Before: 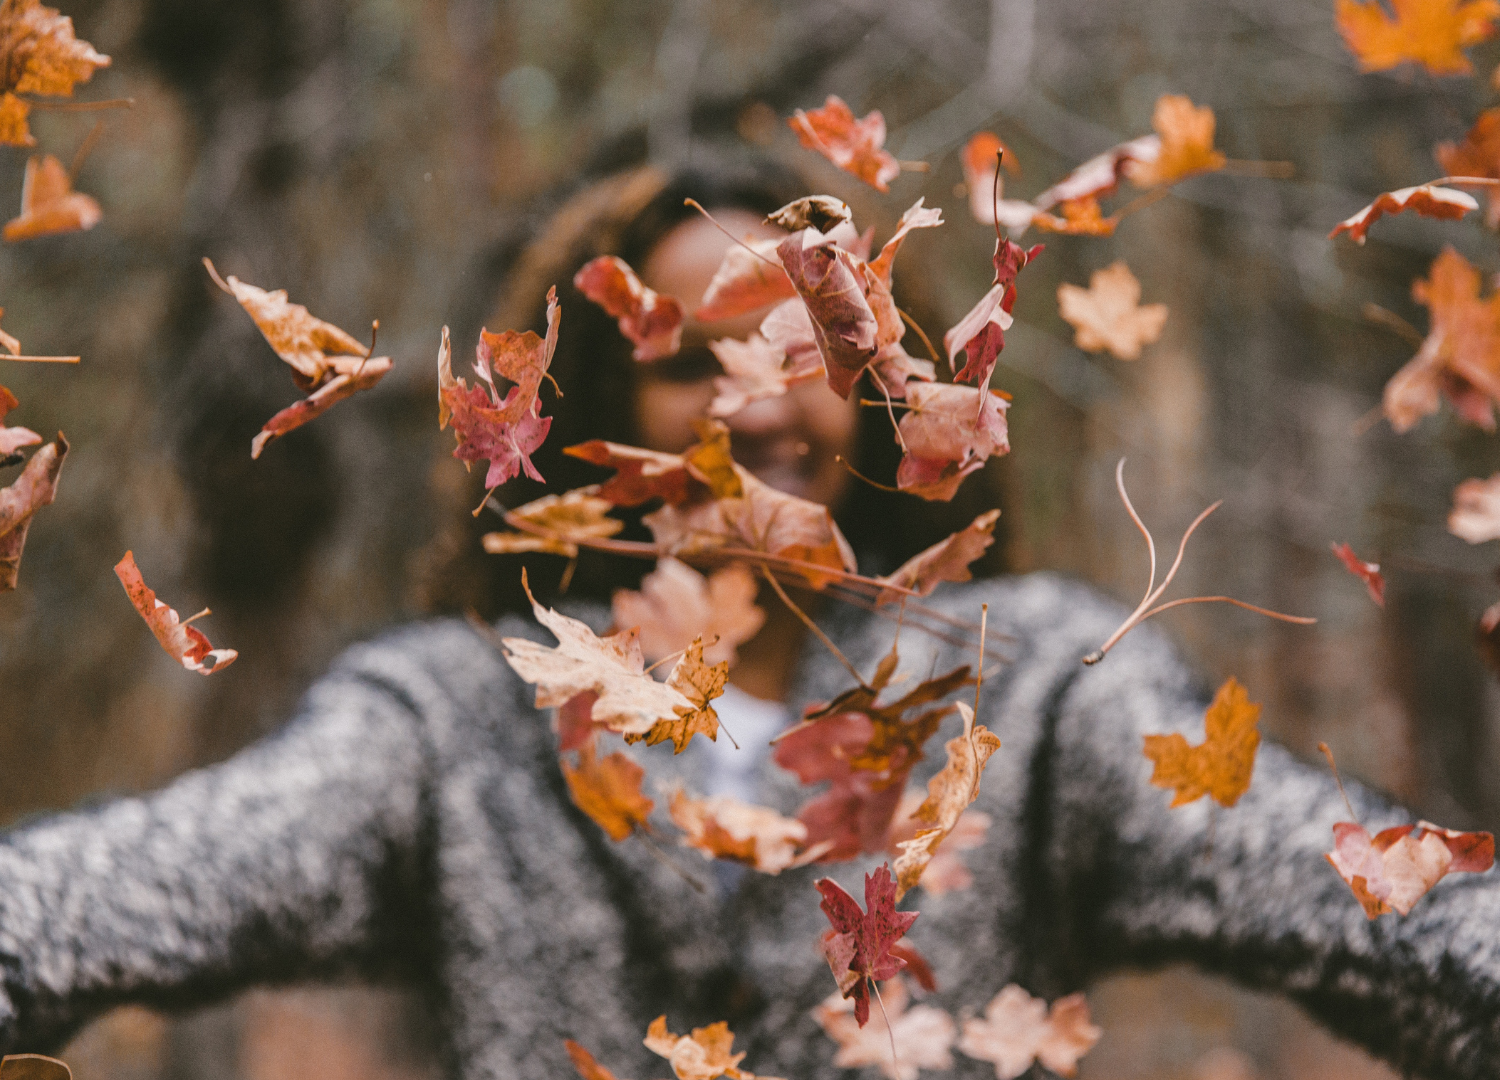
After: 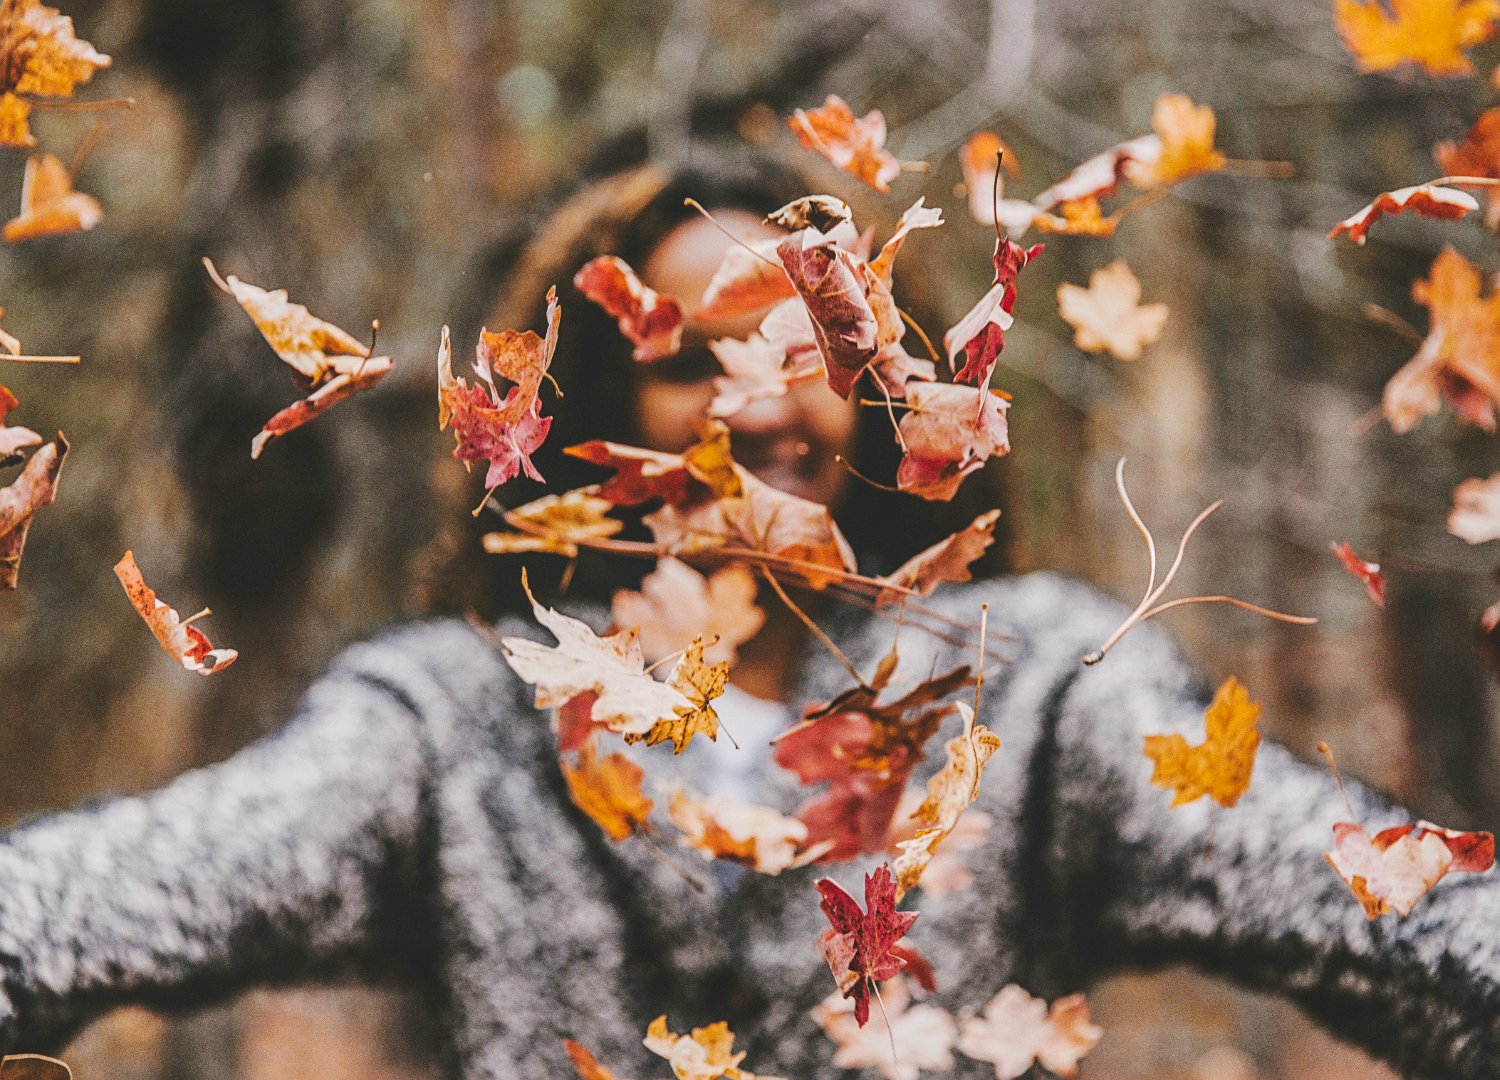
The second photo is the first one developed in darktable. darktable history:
sharpen: on, module defaults
tone curve: curves: ch0 [(0, 0) (0.003, 0.145) (0.011, 0.148) (0.025, 0.15) (0.044, 0.159) (0.069, 0.16) (0.1, 0.164) (0.136, 0.182) (0.177, 0.213) (0.224, 0.247) (0.277, 0.298) (0.335, 0.37) (0.399, 0.456) (0.468, 0.552) (0.543, 0.641) (0.623, 0.713) (0.709, 0.768) (0.801, 0.825) (0.898, 0.868) (1, 1)], preserve colors none
local contrast: on, module defaults
